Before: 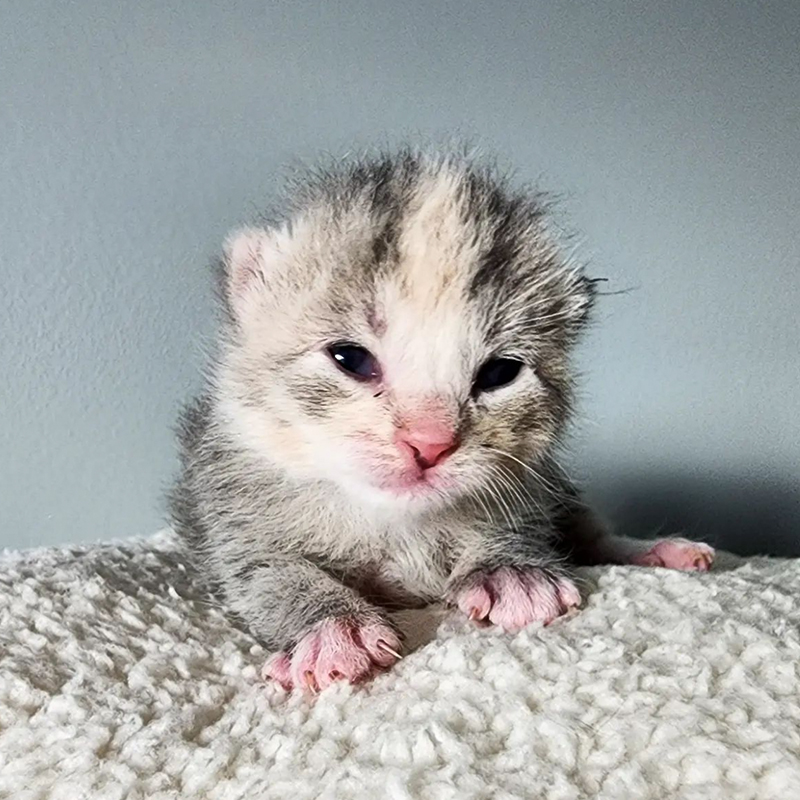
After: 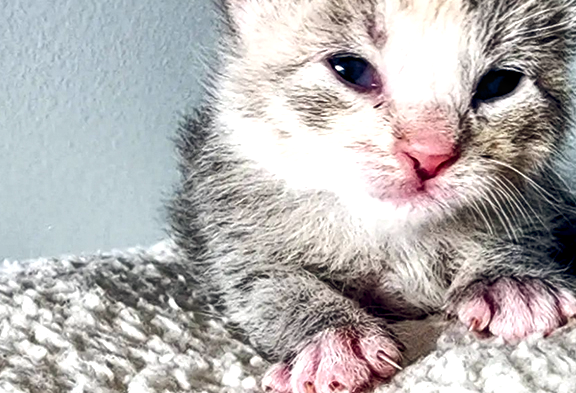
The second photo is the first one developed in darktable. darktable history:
local contrast: detail 150%
tone equalizer: on, module defaults
color balance rgb: global offset › chroma 0.123%, global offset › hue 253.13°, perceptual saturation grading › global saturation 20%, perceptual saturation grading › highlights -25.736%, perceptual saturation grading › shadows 25.883%, perceptual brilliance grading › highlights 8.443%, perceptual brilliance grading › mid-tones 4.046%, perceptual brilliance grading › shadows 1.857%
crop: top 36.187%, right 27.942%, bottom 14.574%
